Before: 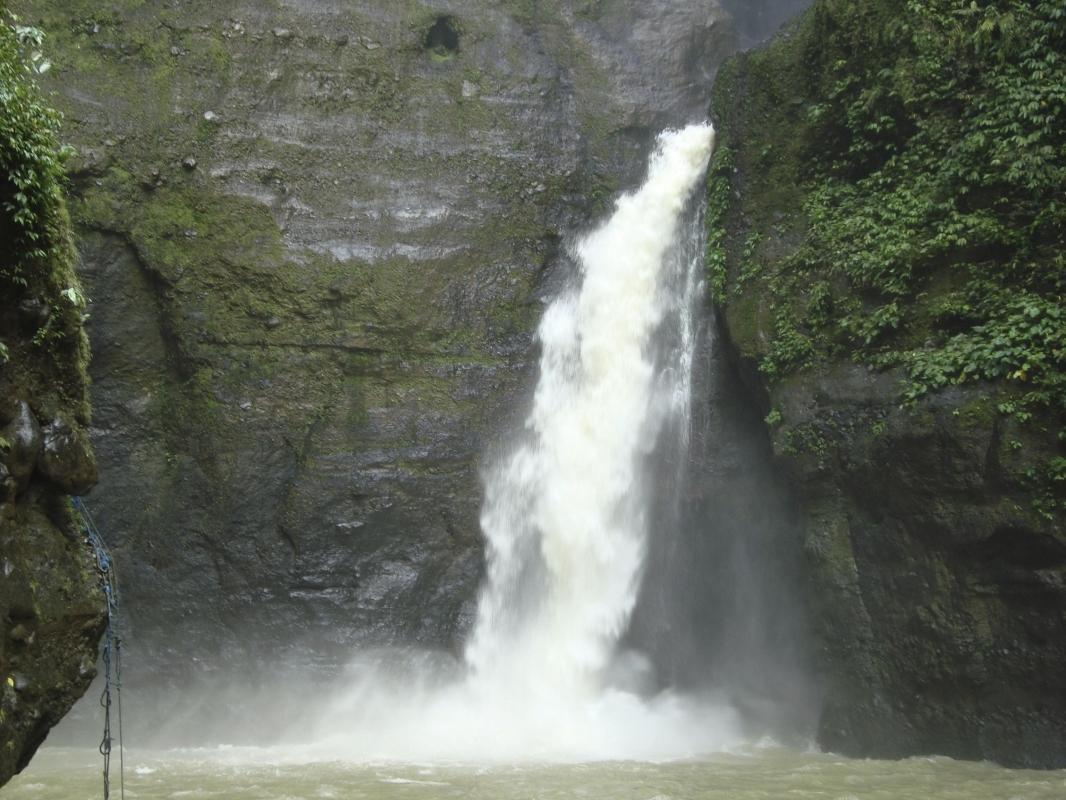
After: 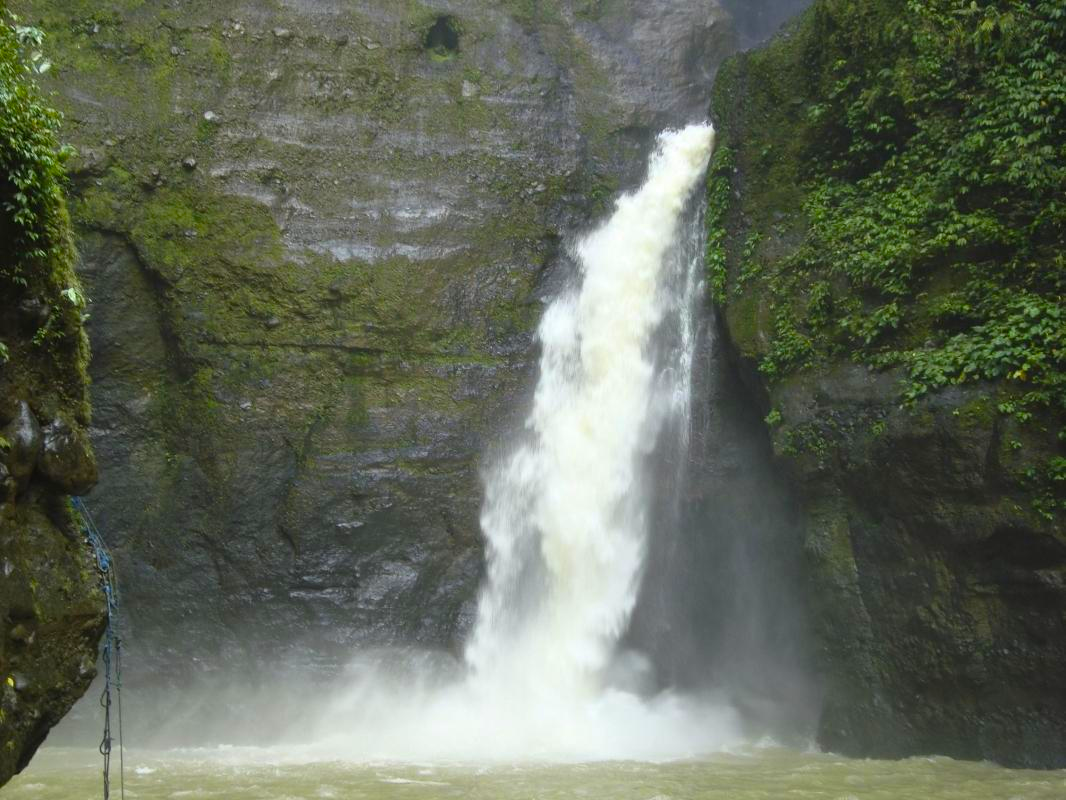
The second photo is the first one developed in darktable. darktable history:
exposure: compensate highlight preservation false
color balance rgb: linear chroma grading › global chroma 15%, perceptual saturation grading › global saturation 30%
